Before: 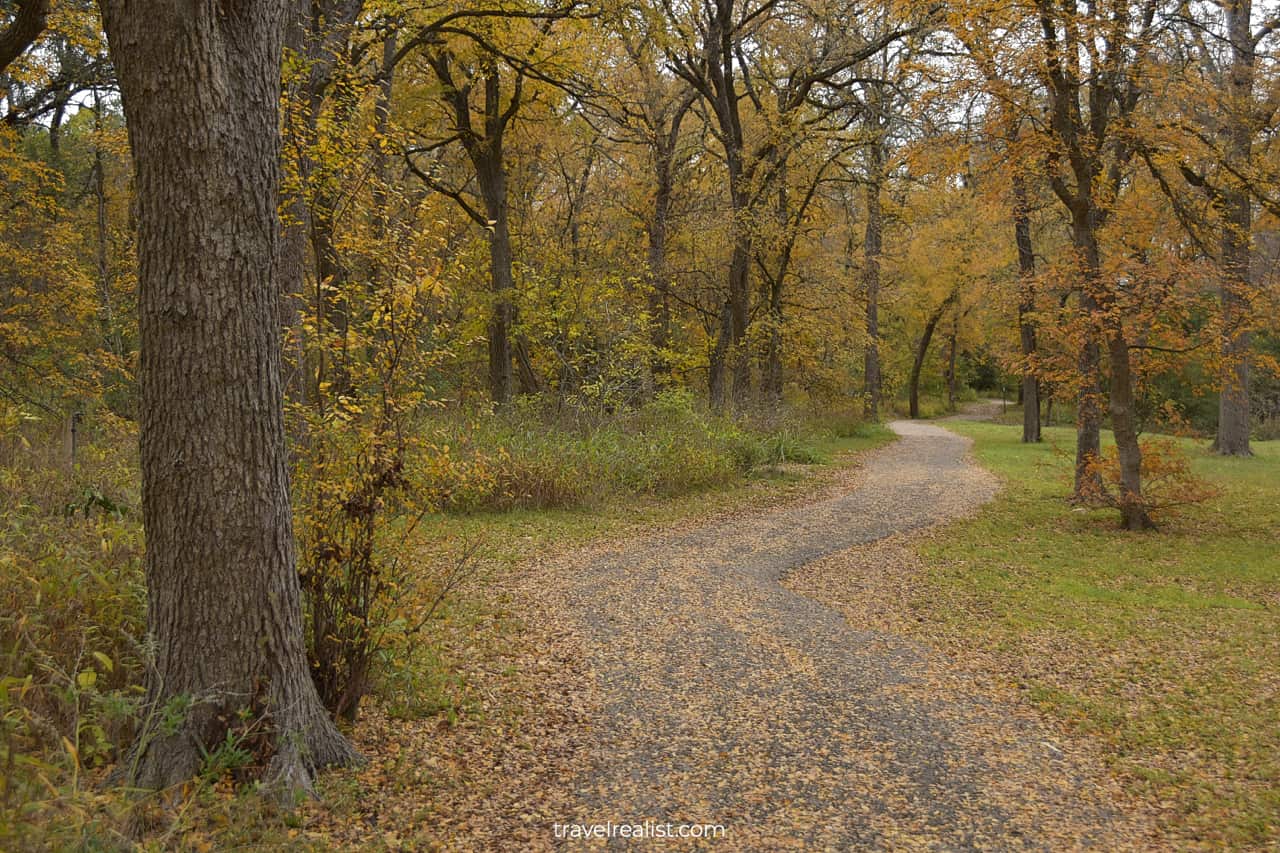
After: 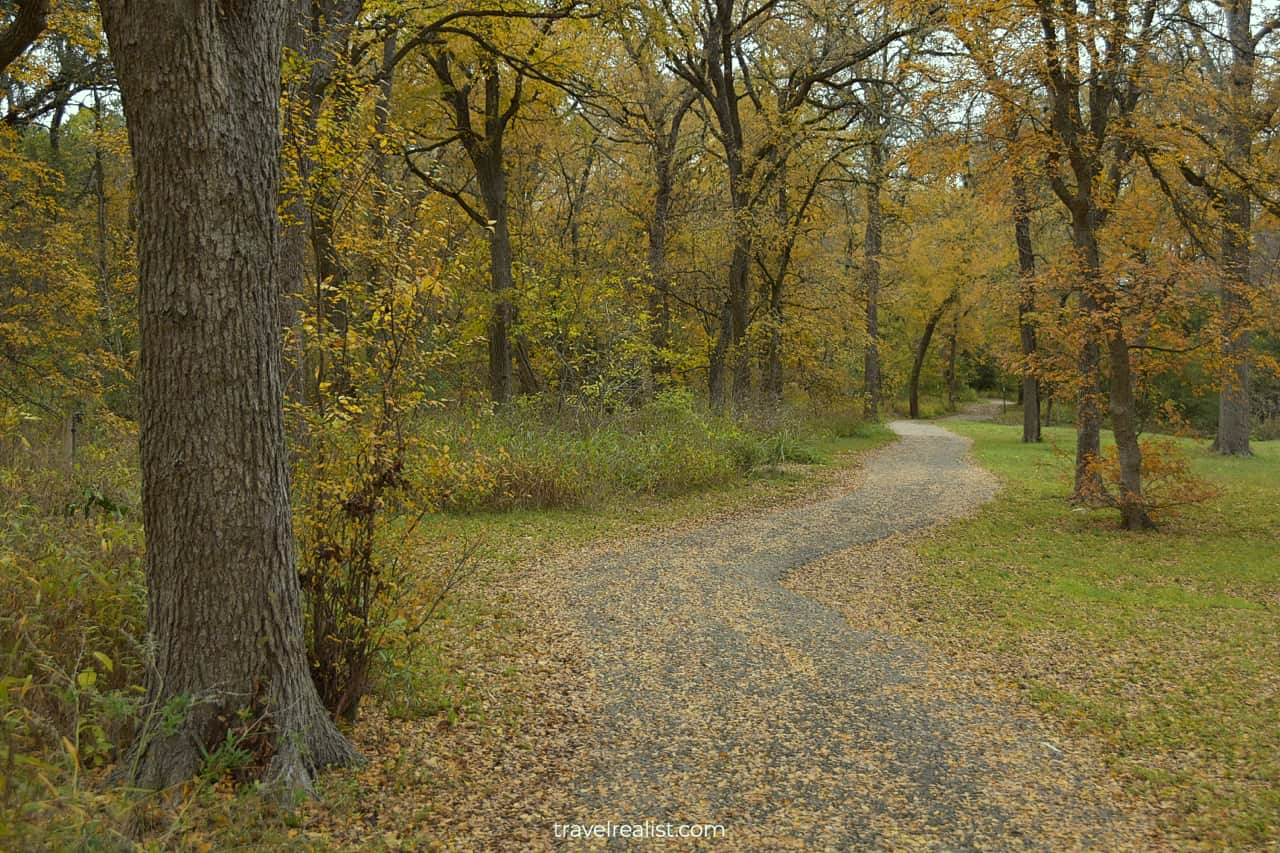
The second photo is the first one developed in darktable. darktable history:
color correction: highlights a* -8.6, highlights b* 3.19
